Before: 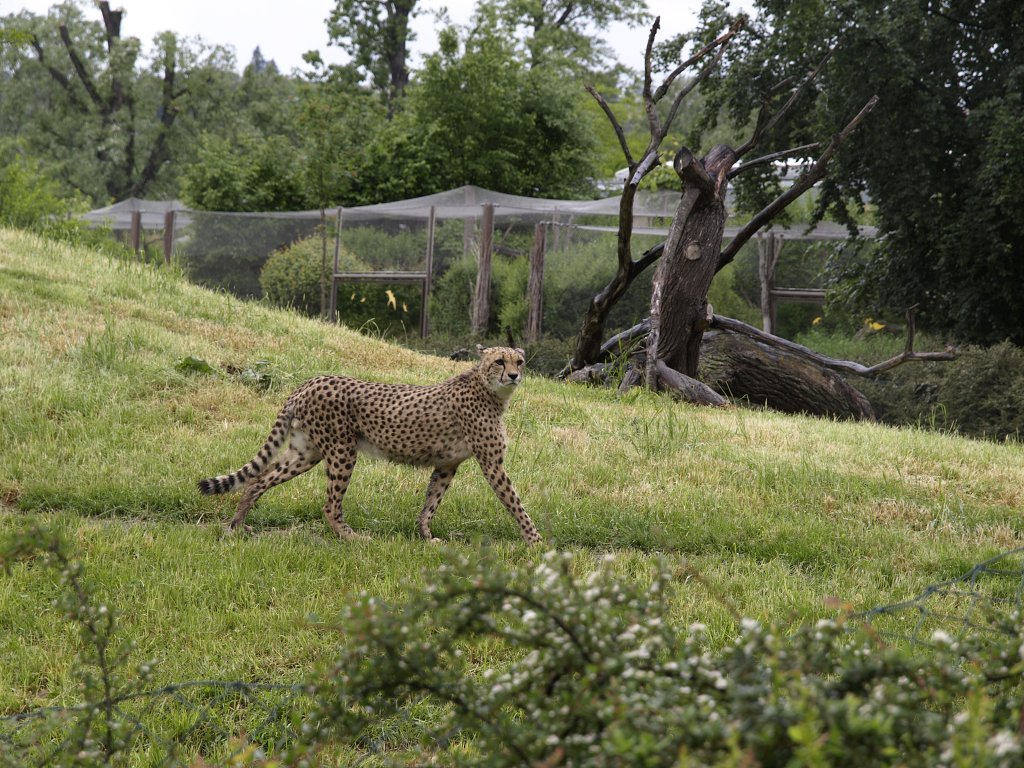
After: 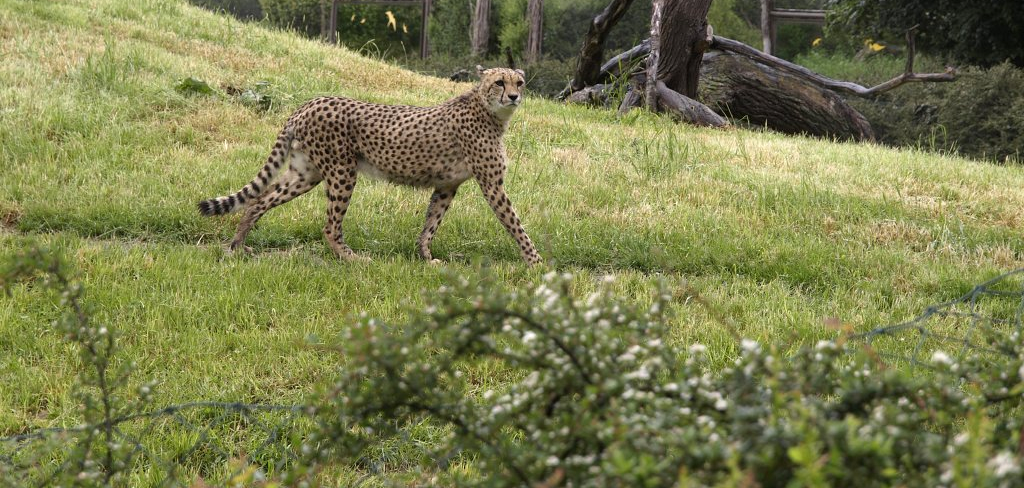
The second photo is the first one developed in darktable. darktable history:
crop and rotate: top 36.435%
exposure: exposure 0.3 EV, compensate highlight preservation false
